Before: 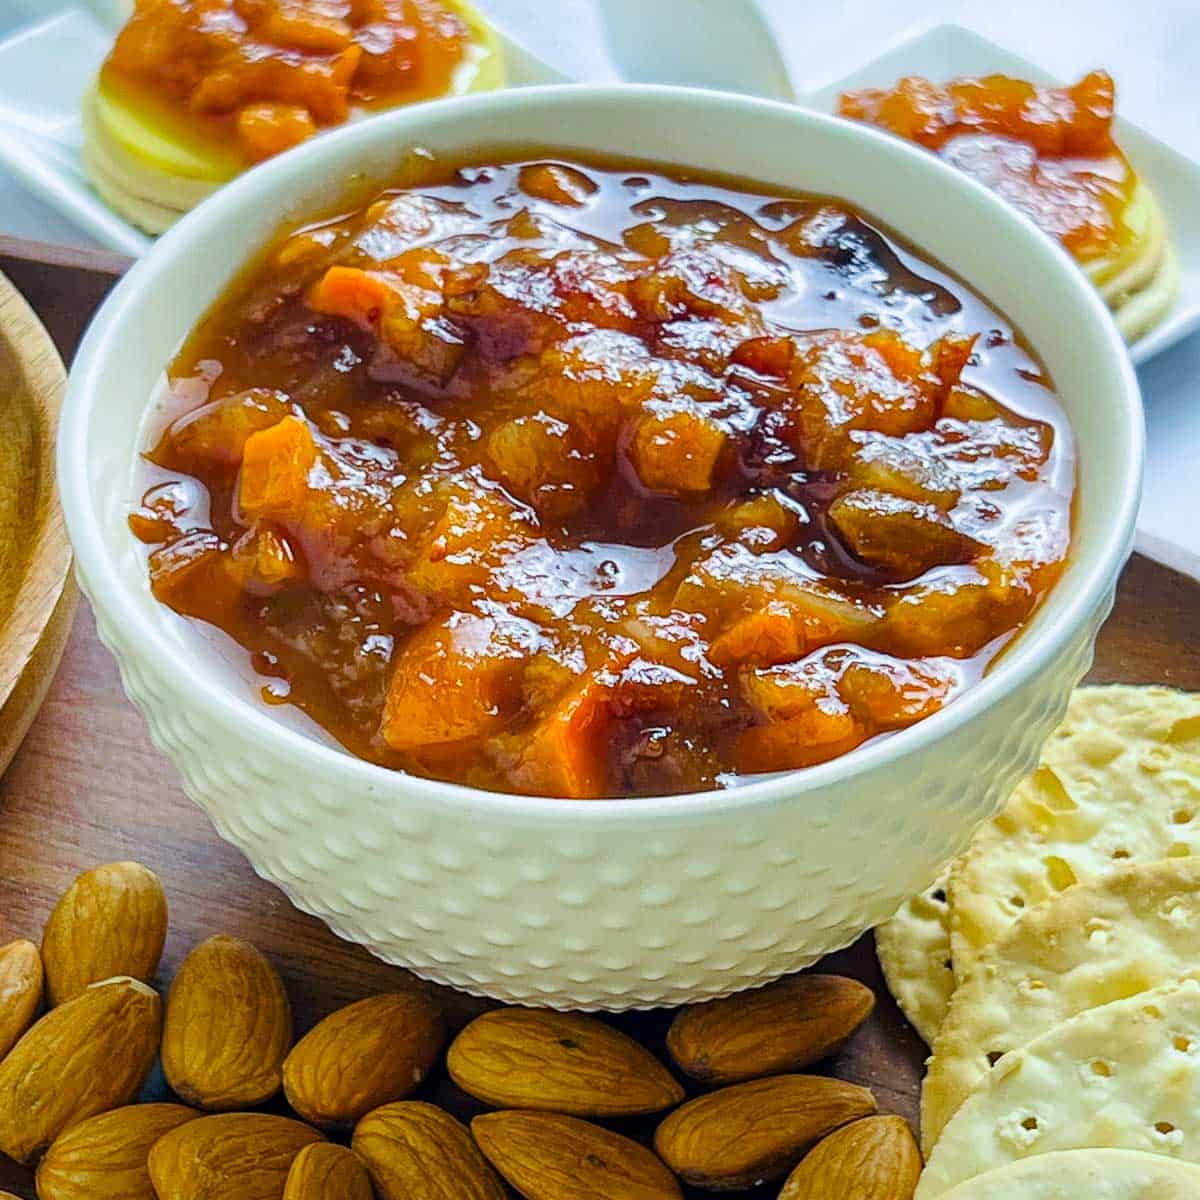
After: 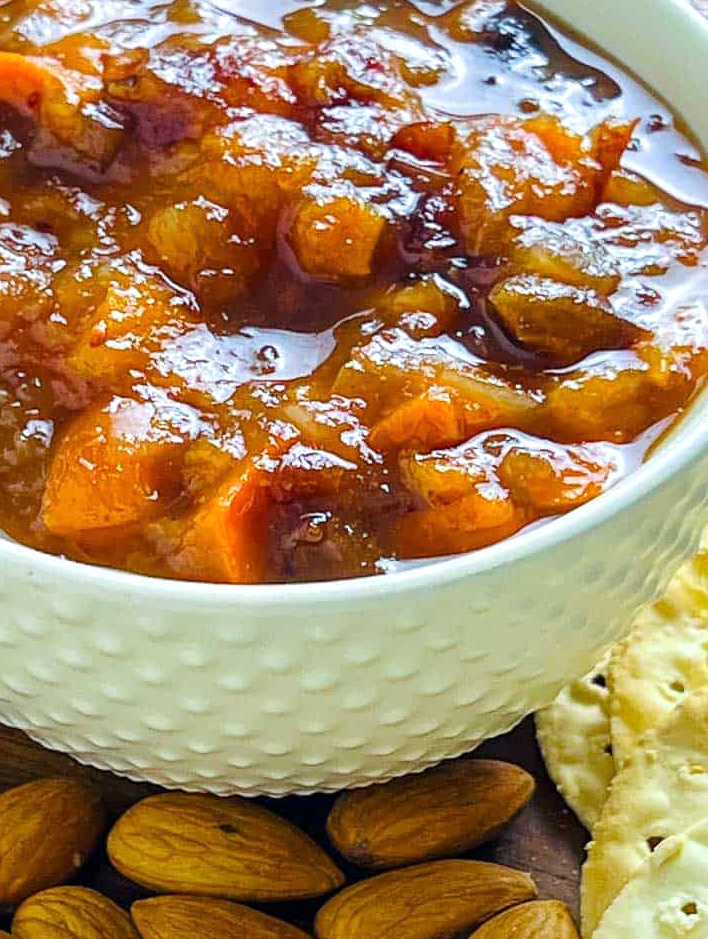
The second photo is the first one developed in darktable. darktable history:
exposure: exposure 0.196 EV, compensate highlight preservation false
crop and rotate: left 28.348%, top 17.957%, right 12.643%, bottom 3.74%
